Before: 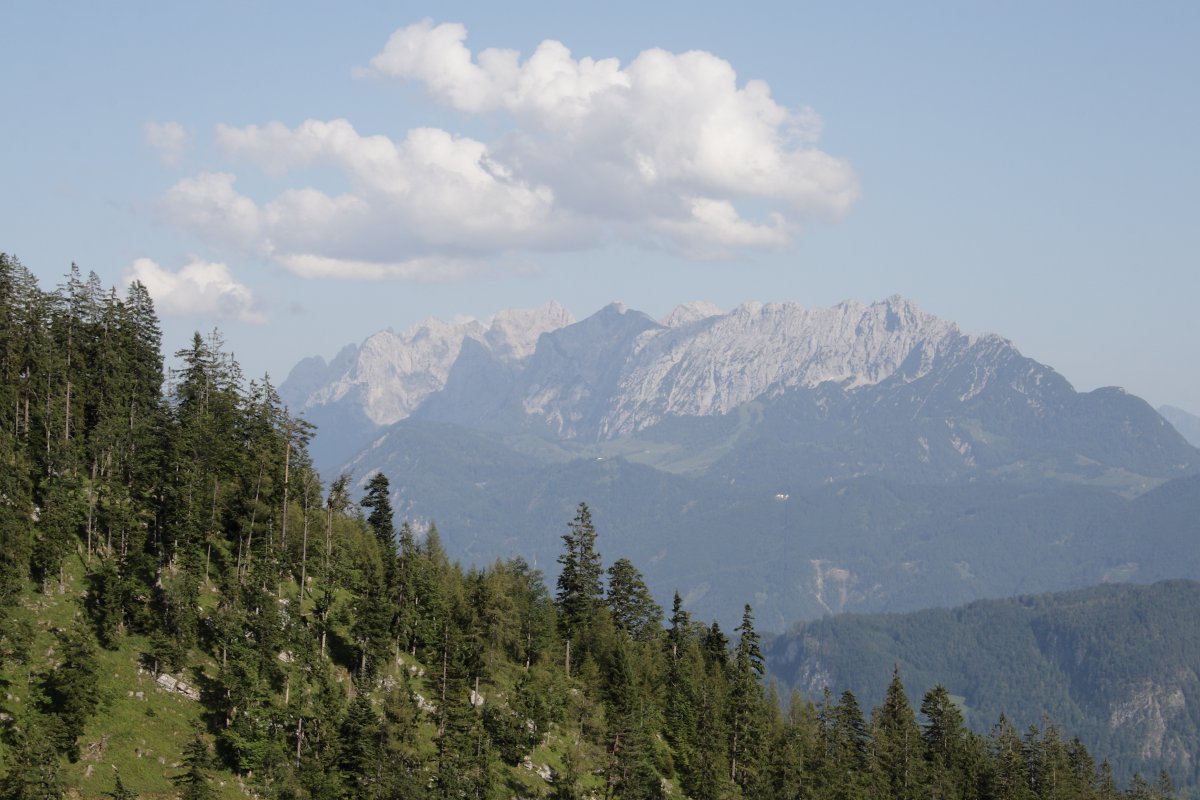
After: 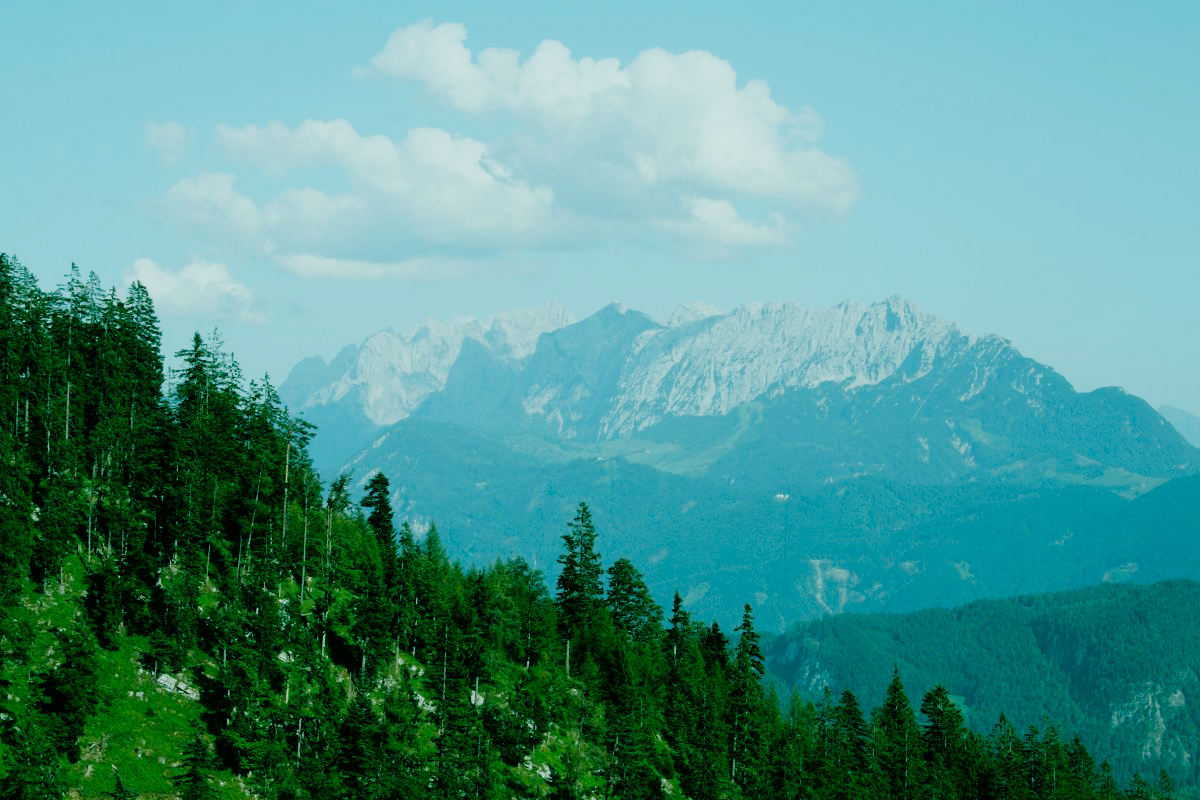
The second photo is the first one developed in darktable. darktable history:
color balance rgb: shadows lift › chroma 11.71%, shadows lift › hue 133.46°, power › chroma 2.15%, power › hue 166.83°, highlights gain › chroma 4%, highlights gain › hue 200.2°, perceptual saturation grading › global saturation 18.05%
sigmoid: contrast 1.8, skew -0.2, preserve hue 0%, red attenuation 0.1, red rotation 0.035, green attenuation 0.1, green rotation -0.017, blue attenuation 0.15, blue rotation -0.052, base primaries Rec2020
